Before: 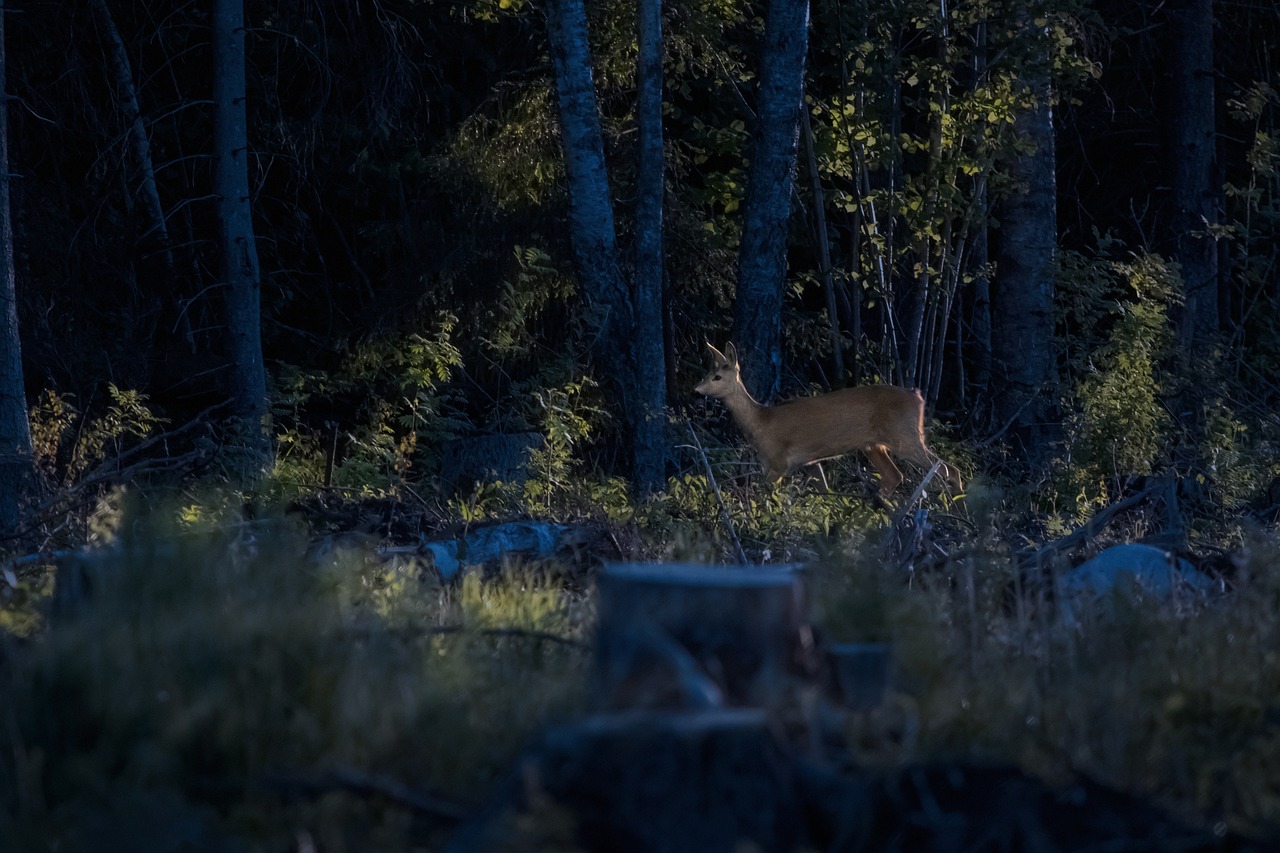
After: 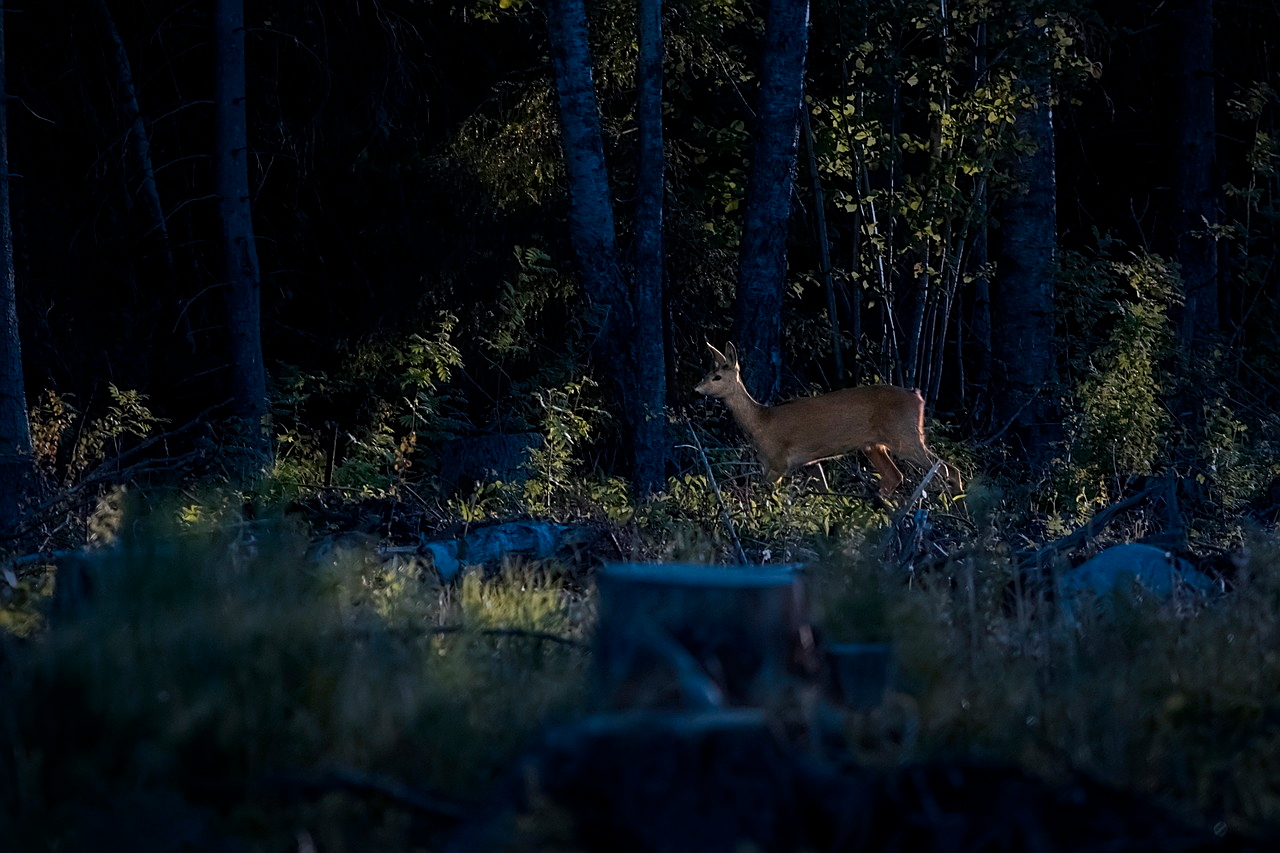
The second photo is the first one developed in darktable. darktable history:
sharpen: on, module defaults
tone equalizer: -8 EV -0.728 EV, -7 EV -0.735 EV, -6 EV -0.578 EV, -5 EV -0.378 EV, -3 EV 0.395 EV, -2 EV 0.6 EV, -1 EV 0.685 EV, +0 EV 0.739 EV, smoothing diameter 25%, edges refinement/feathering 9.29, preserve details guided filter
